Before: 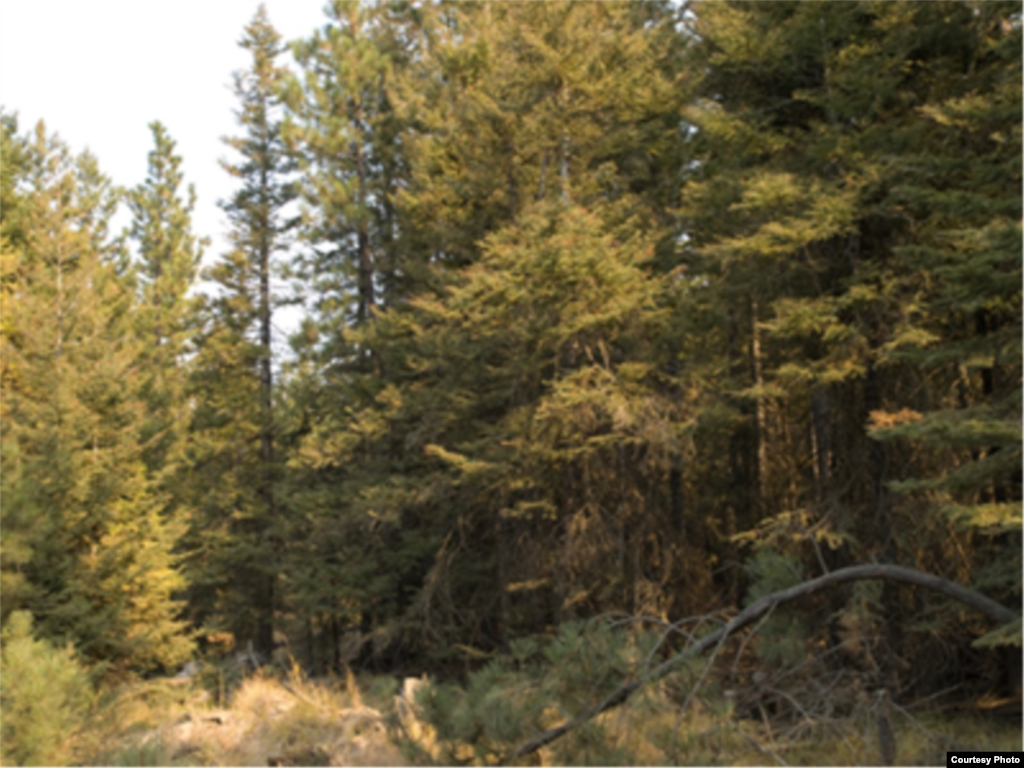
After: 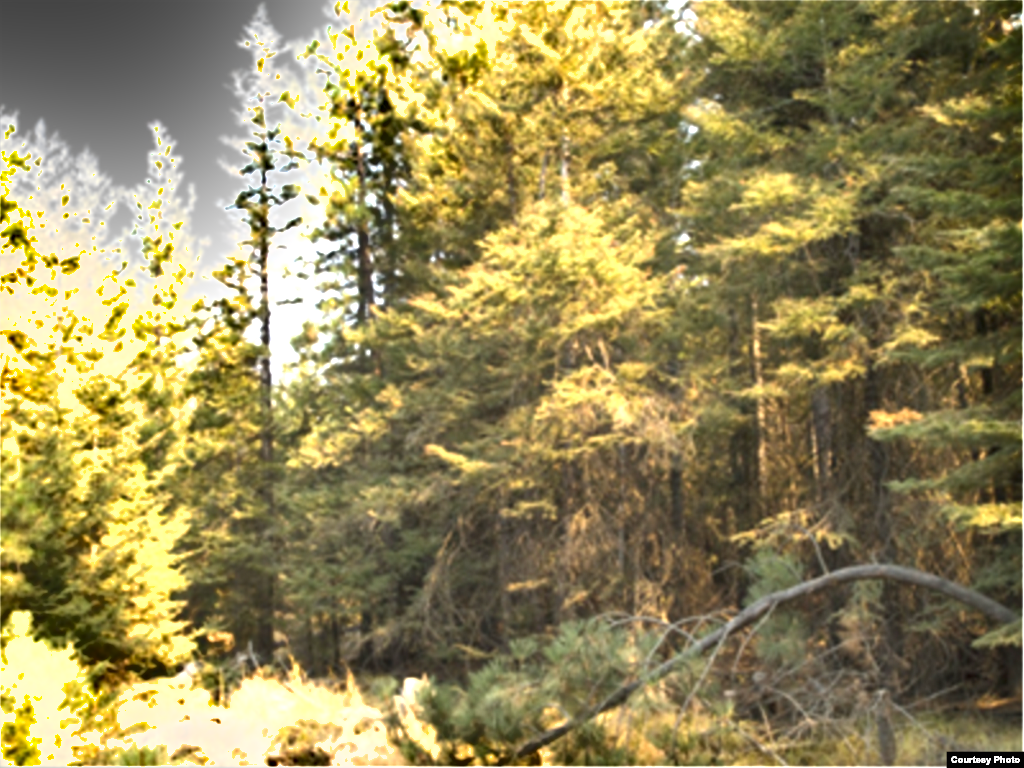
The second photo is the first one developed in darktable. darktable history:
exposure: black level correction 0, exposure 1.884 EV, compensate highlight preservation false
shadows and highlights: white point adjustment 0.045, soften with gaussian
